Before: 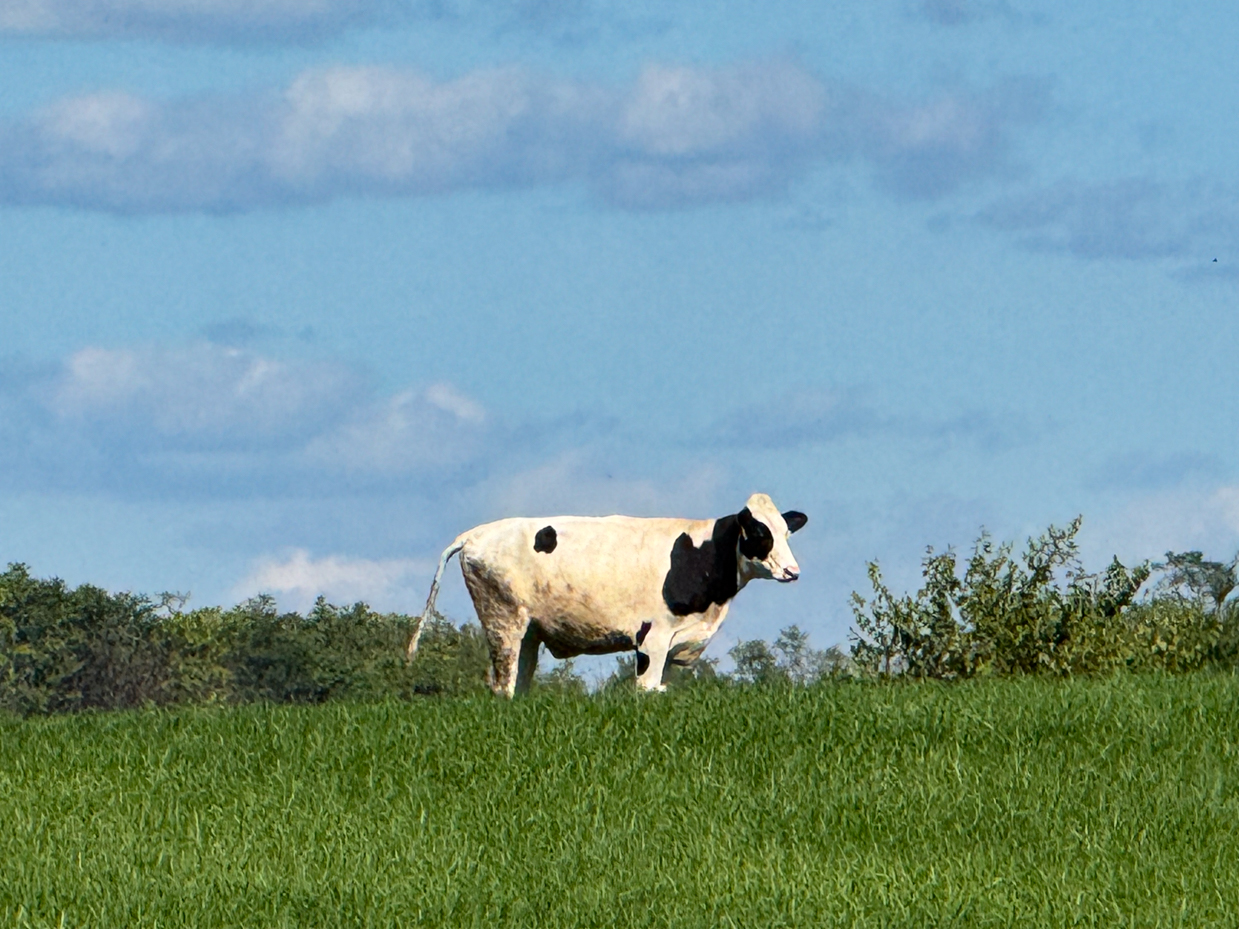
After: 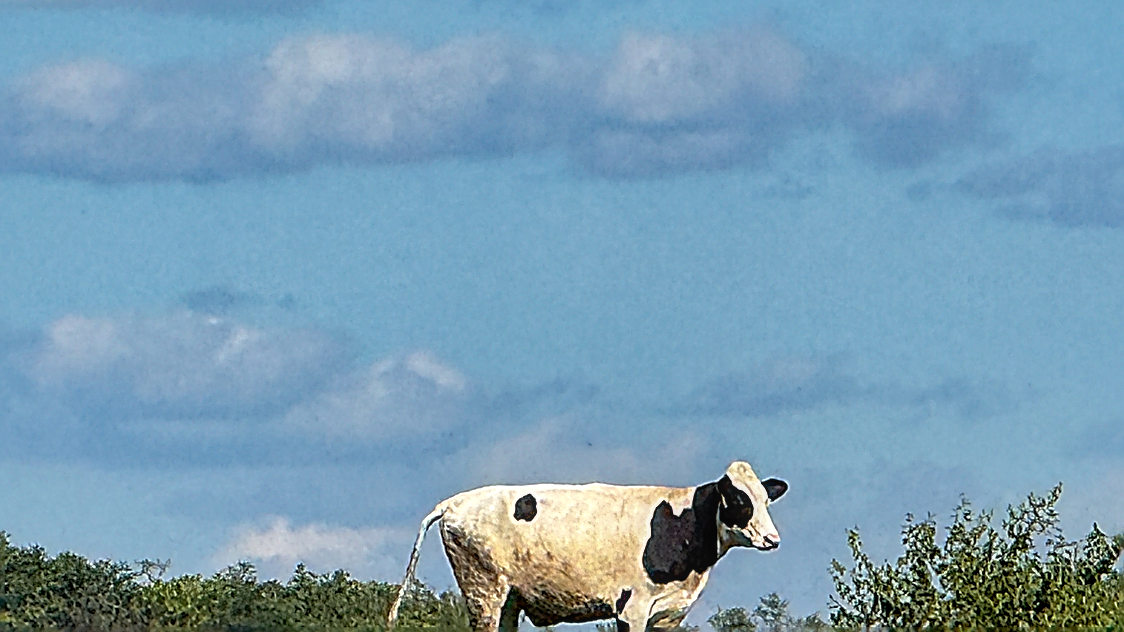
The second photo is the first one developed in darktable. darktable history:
shadows and highlights: on, module defaults
local contrast: on, module defaults
sharpen: amount 1.85
crop: left 1.624%, top 3.45%, right 7.601%, bottom 28.45%
